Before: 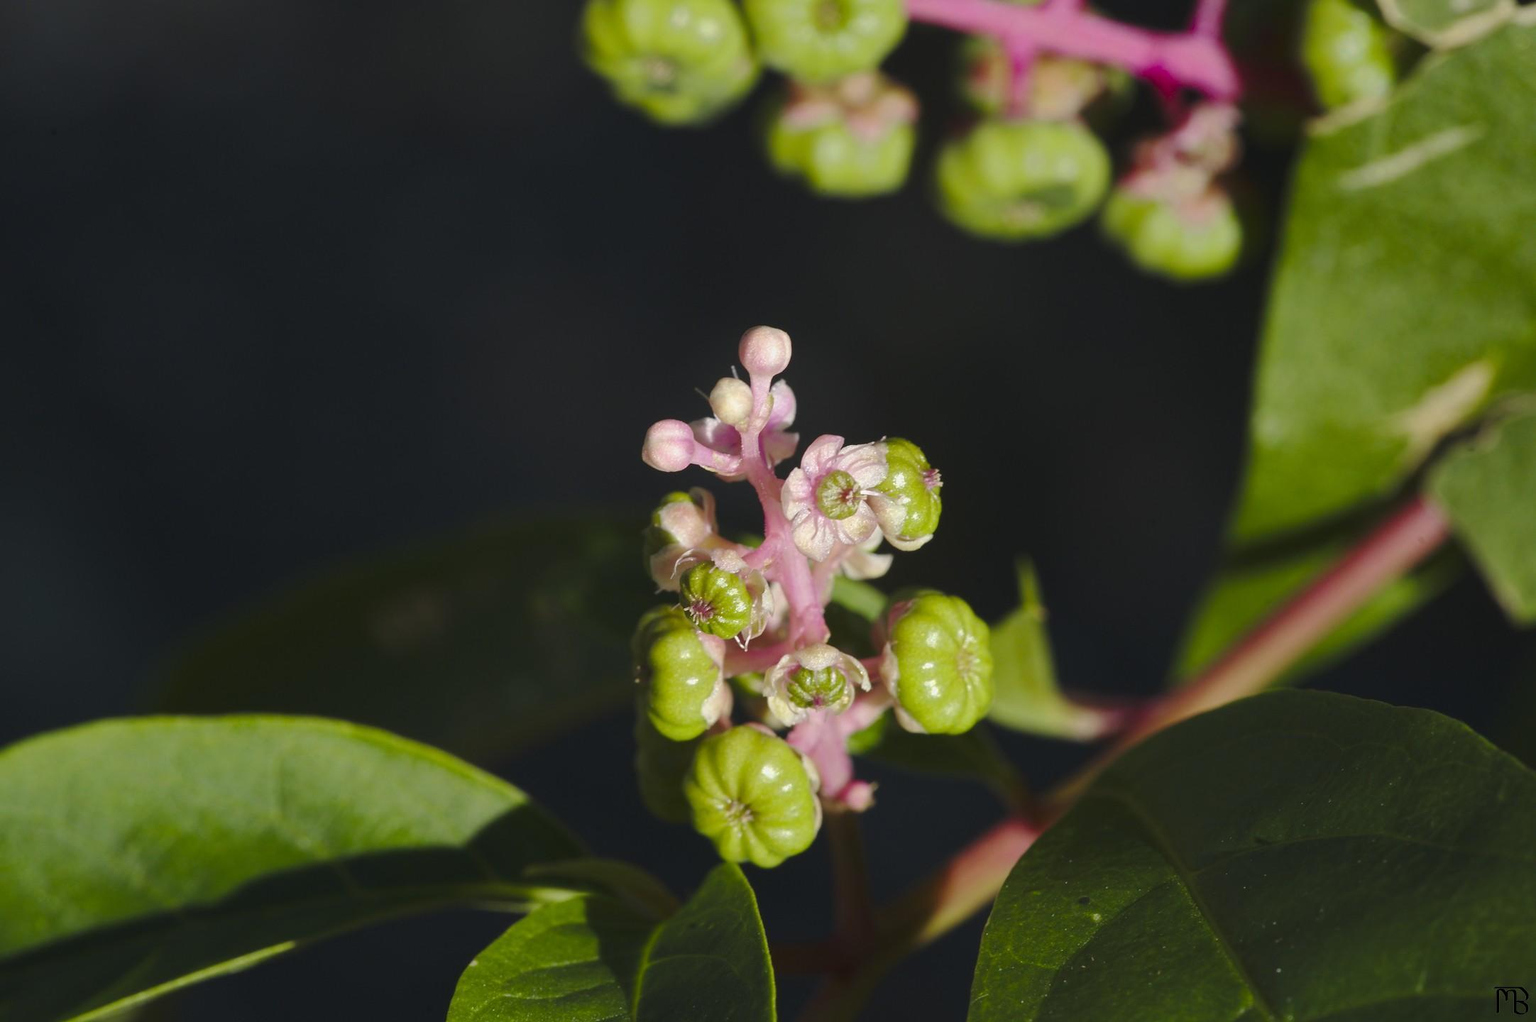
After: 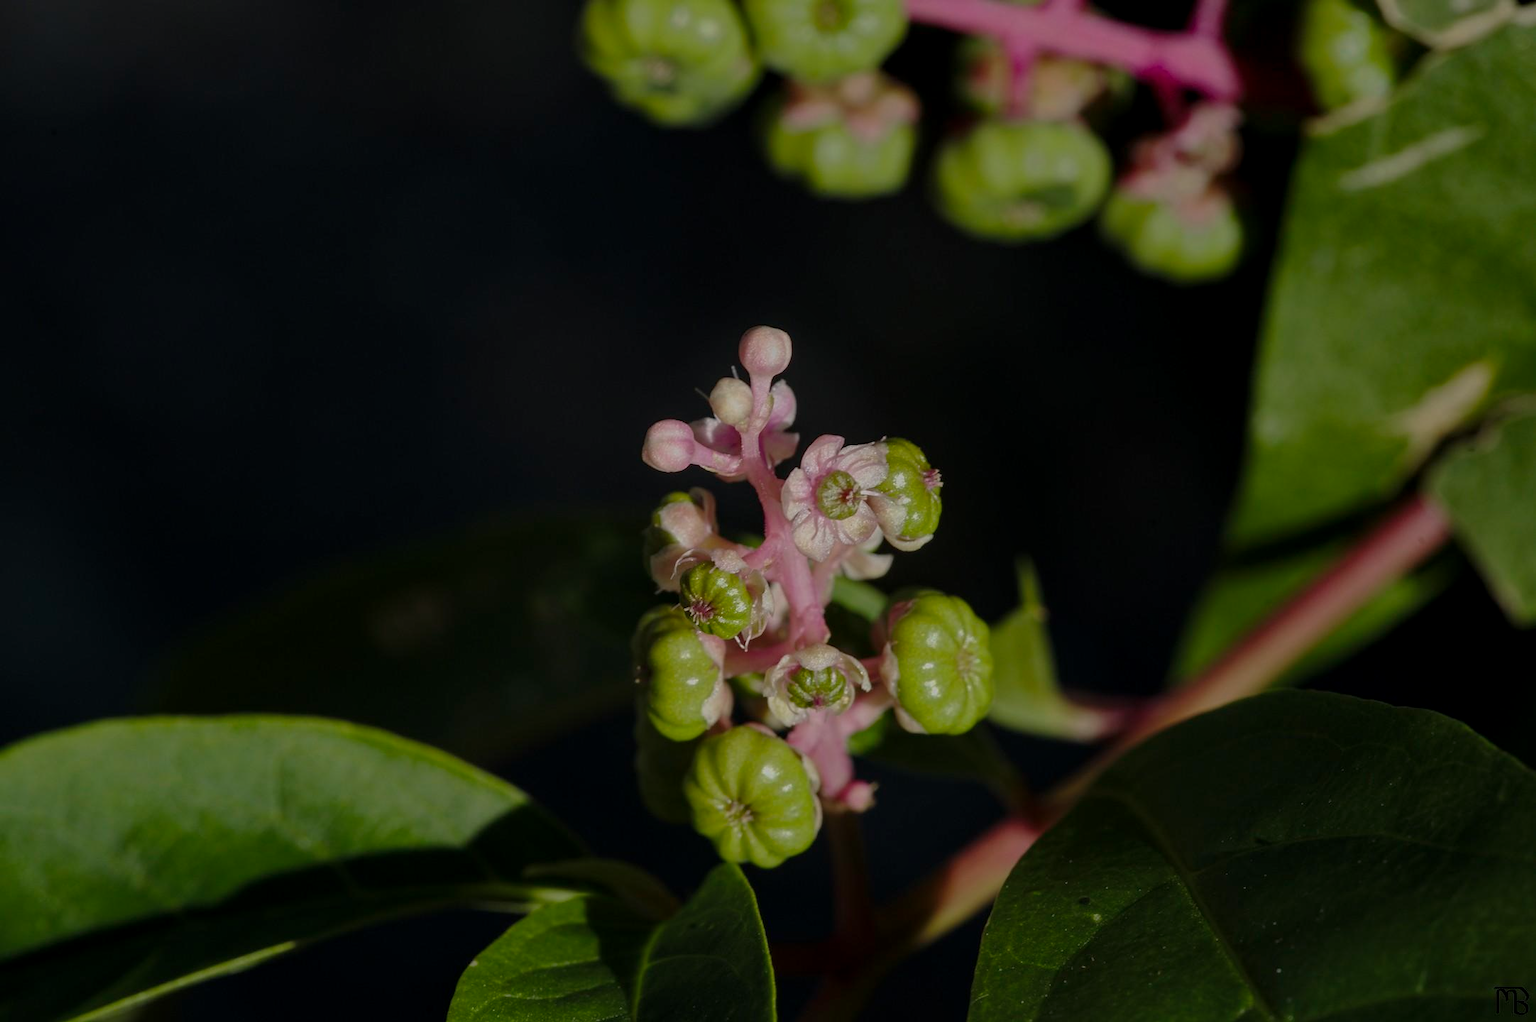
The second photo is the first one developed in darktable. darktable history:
exposure: black level correction 0.001, compensate exposure bias true, compensate highlight preservation false
local contrast: detail 130%
